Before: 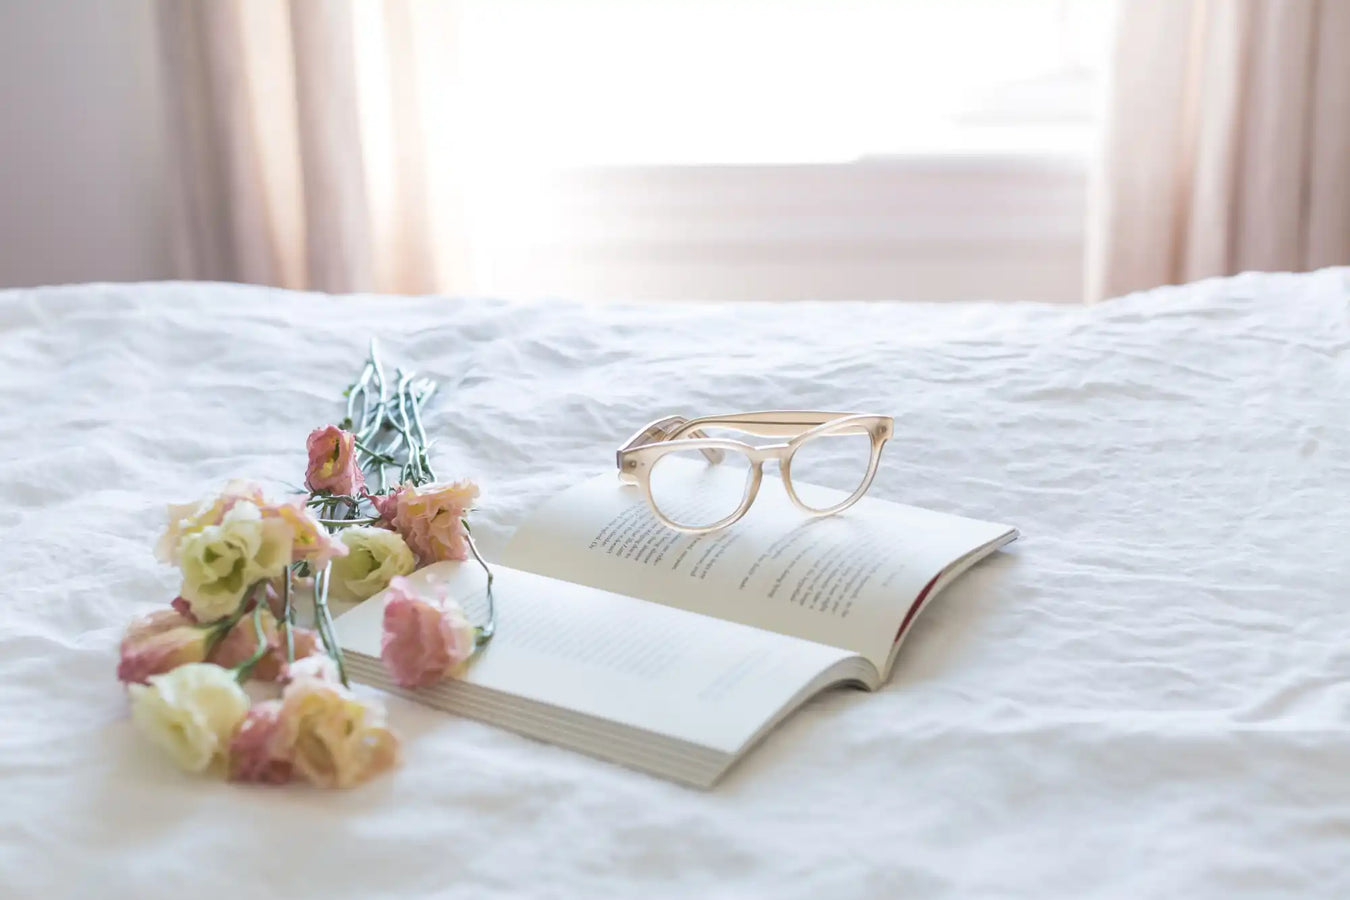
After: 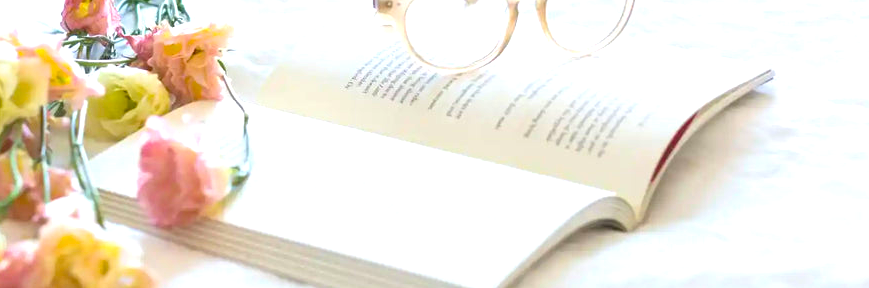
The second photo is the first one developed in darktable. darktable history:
color balance rgb: linear chroma grading › global chroma 15%, perceptual saturation grading › global saturation 30%
exposure: exposure 0.74 EV, compensate highlight preservation false
crop: left 18.091%, top 51.13%, right 17.525%, bottom 16.85%
